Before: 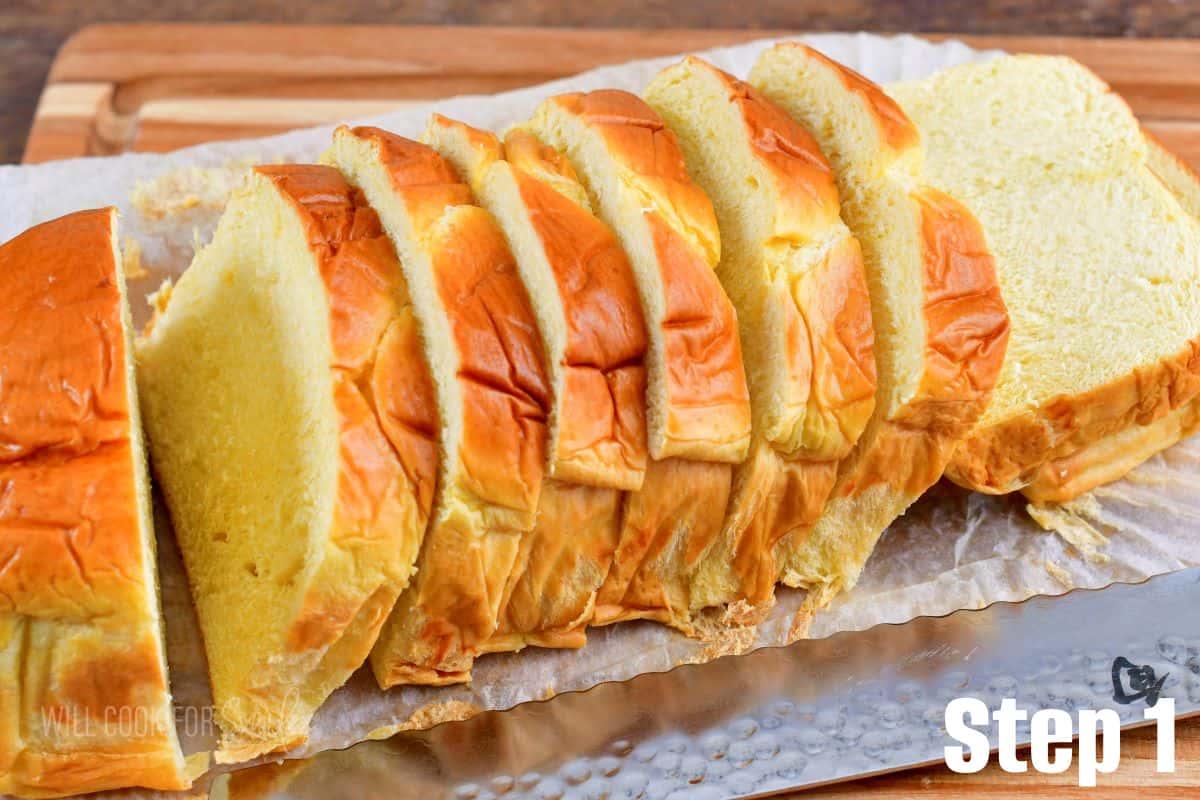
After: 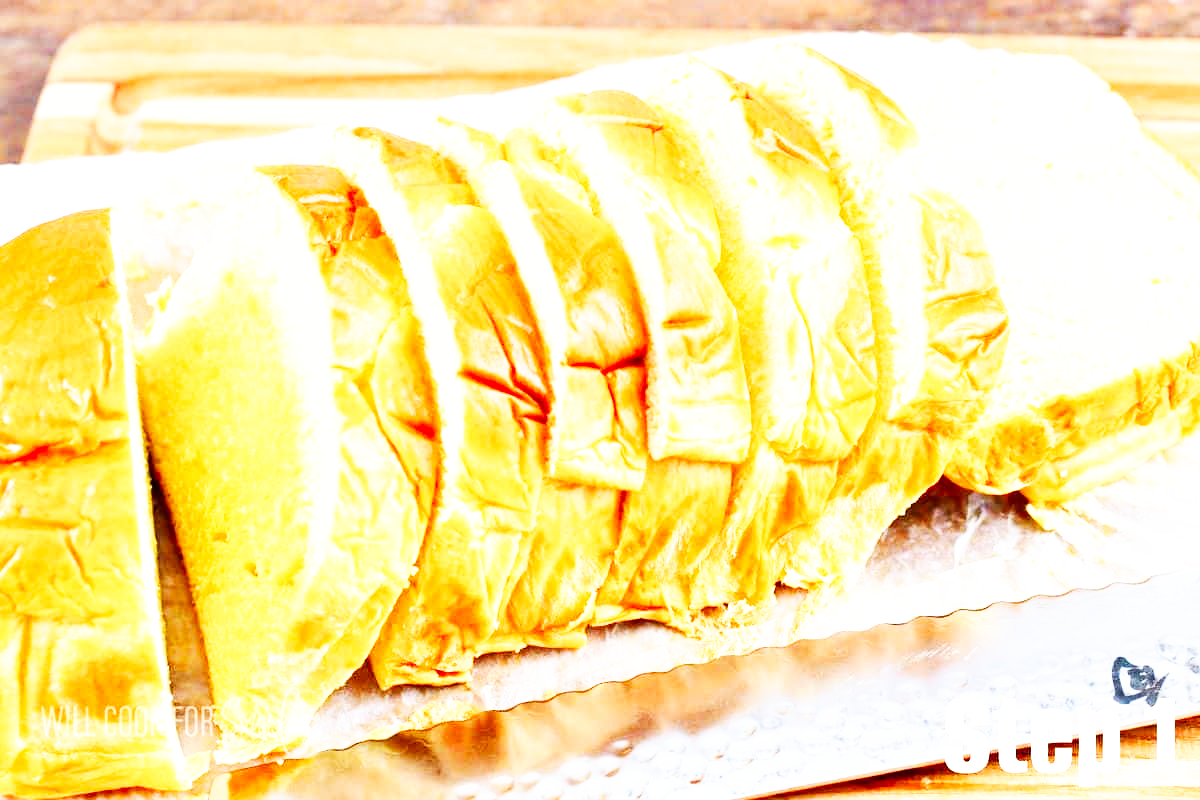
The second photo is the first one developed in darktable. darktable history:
exposure: black level correction 0, exposure 0.9 EV, compensate exposure bias true, compensate highlight preservation false
base curve: curves: ch0 [(0, 0) (0.007, 0.004) (0.027, 0.03) (0.046, 0.07) (0.207, 0.54) (0.442, 0.872) (0.673, 0.972) (1, 1)], preserve colors none
